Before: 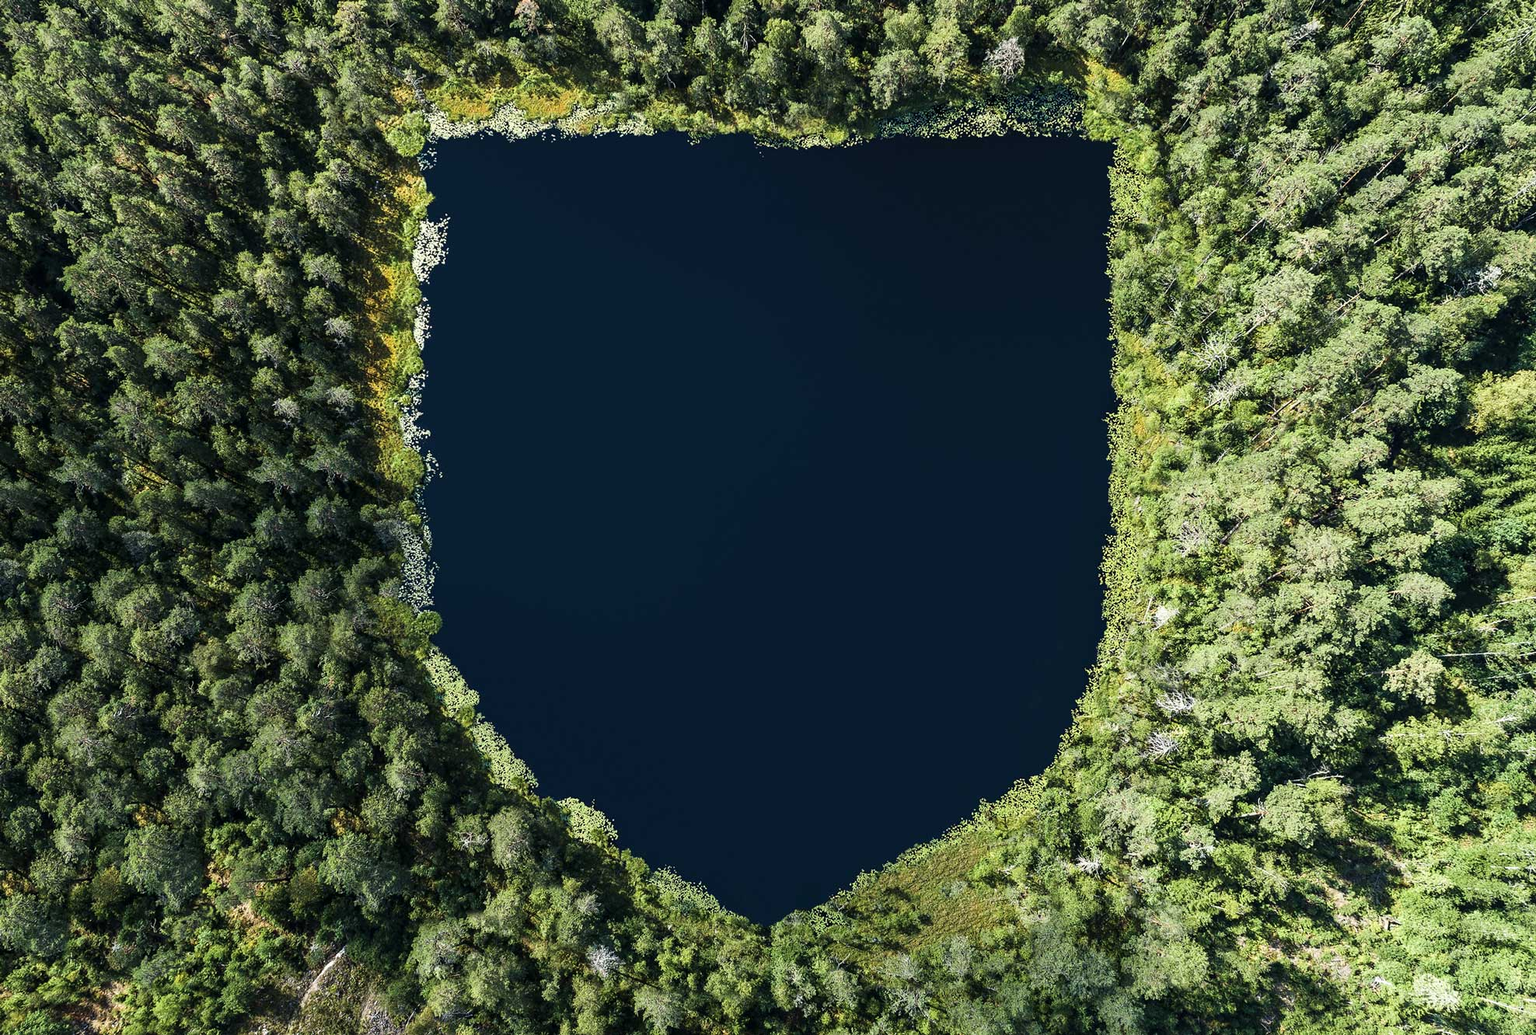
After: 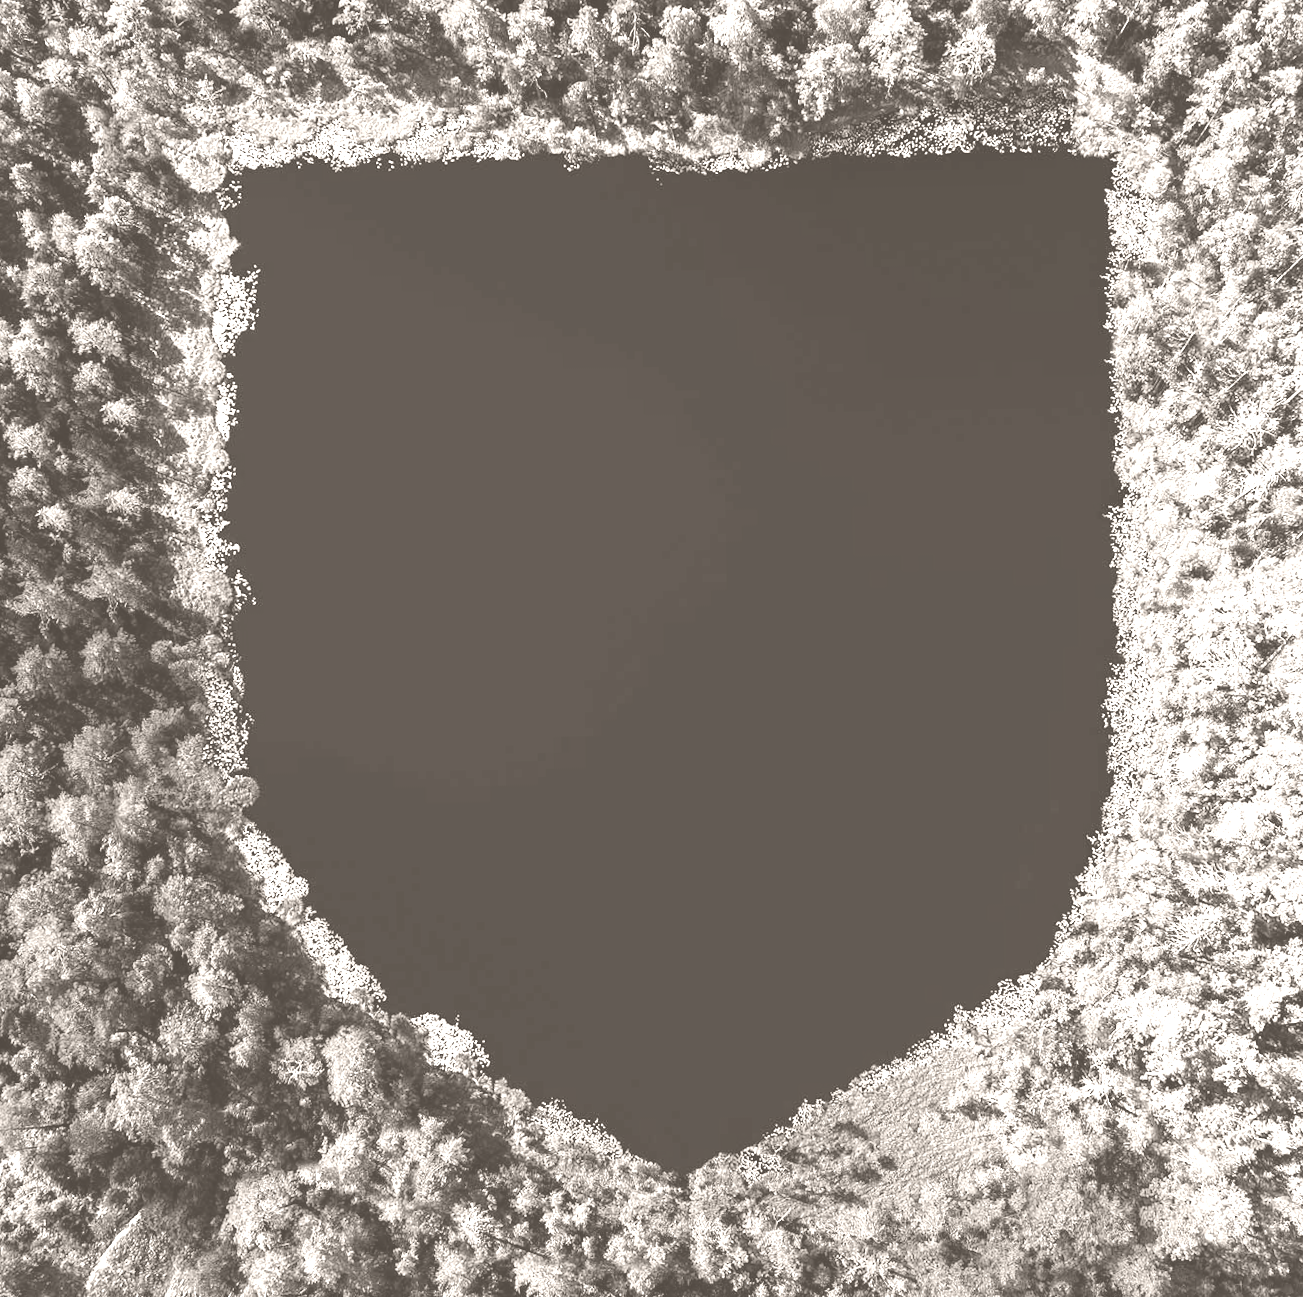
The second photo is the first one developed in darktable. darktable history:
crop and rotate: left 15.446%, right 17.836%
contrast brightness saturation: contrast 0.03, brightness -0.04
rotate and perspective: rotation -1°, crop left 0.011, crop right 0.989, crop top 0.025, crop bottom 0.975
colorize: hue 34.49°, saturation 35.33%, source mix 100%, lightness 55%, version 1
